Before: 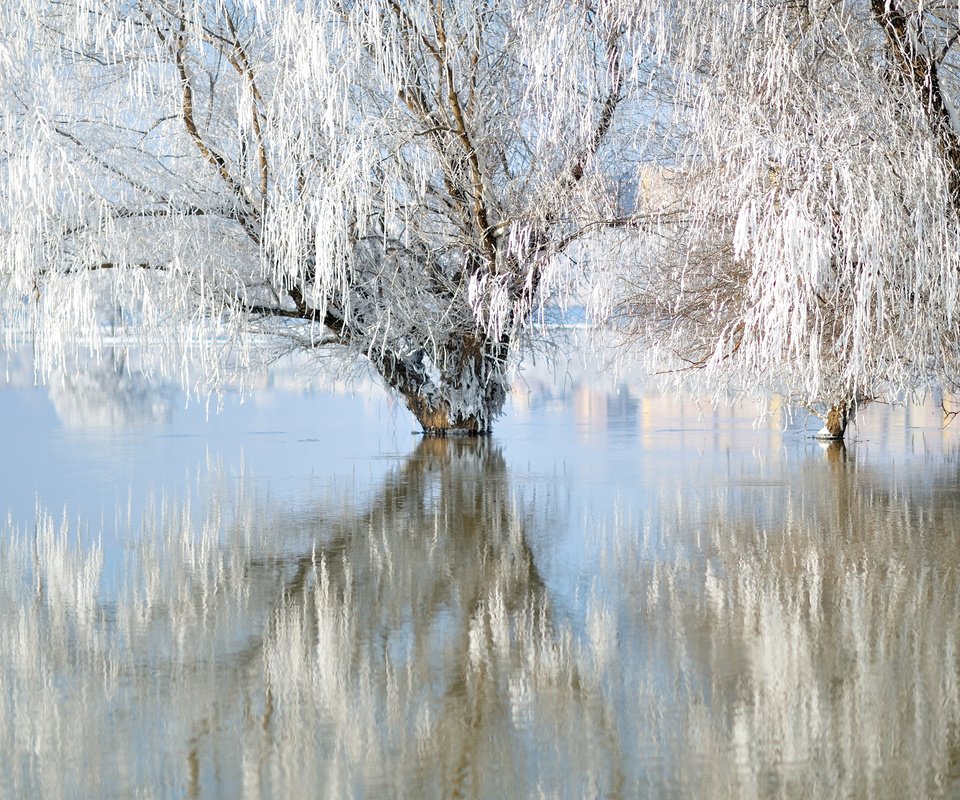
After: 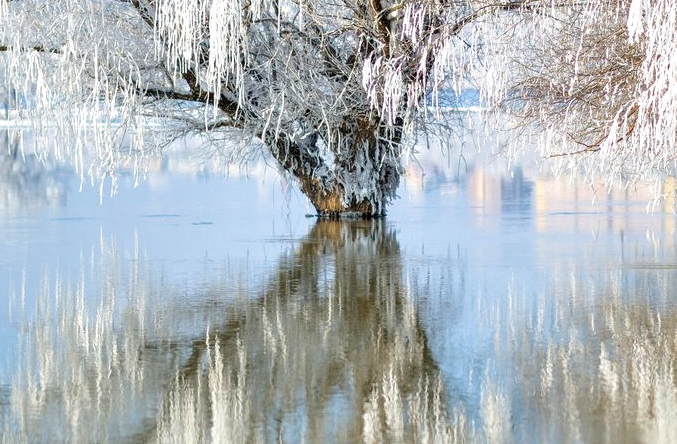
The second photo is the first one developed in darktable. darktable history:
local contrast: on, module defaults
crop: left 11.098%, top 27.236%, right 18.31%, bottom 17.152%
velvia: on, module defaults
shadows and highlights: shadows 11.26, white point adjustment 1.28, highlights -1.89, soften with gaussian
